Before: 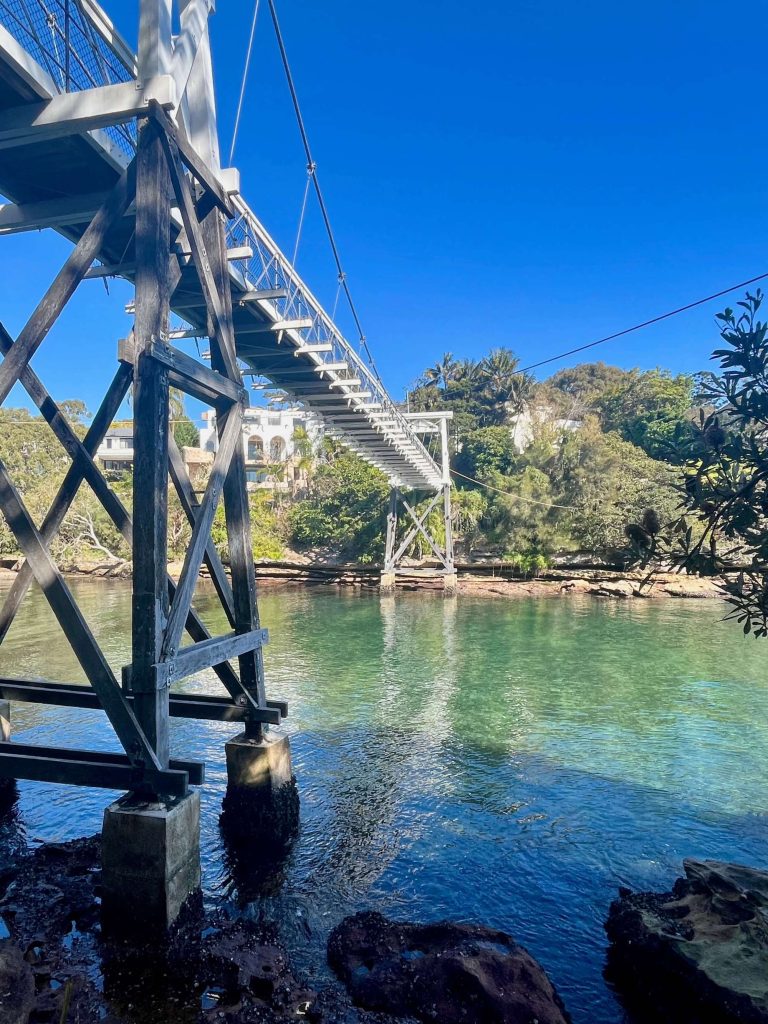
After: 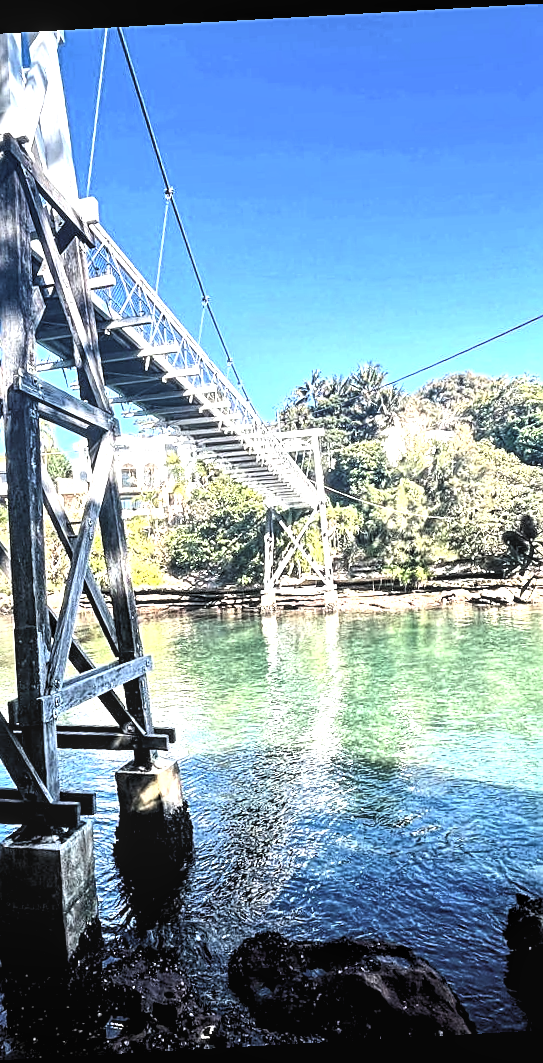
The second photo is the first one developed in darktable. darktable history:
crop and rotate: left 18.442%, right 15.508%
sharpen: on, module defaults
rotate and perspective: rotation -3.18°, automatic cropping off
rgb levels: preserve colors max RGB
local contrast: on, module defaults
levels: levels [0.129, 0.519, 0.867]
contrast brightness saturation: contrast 0.39, brightness 0.53
